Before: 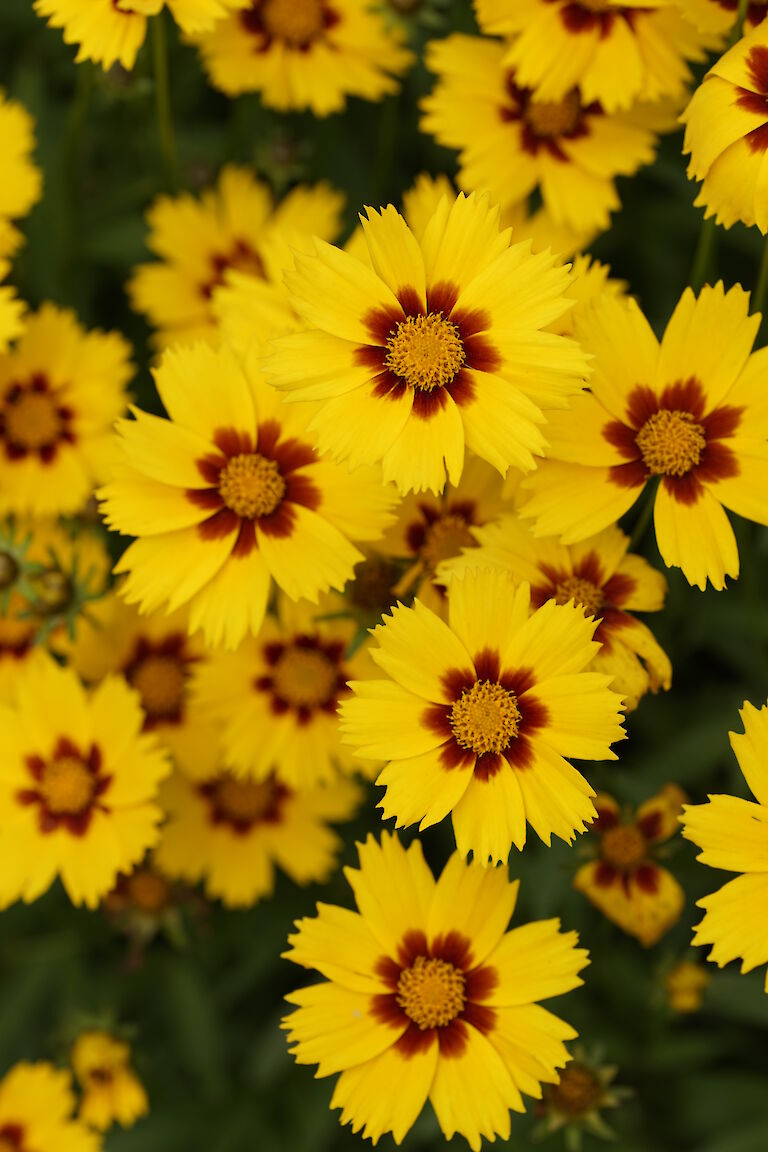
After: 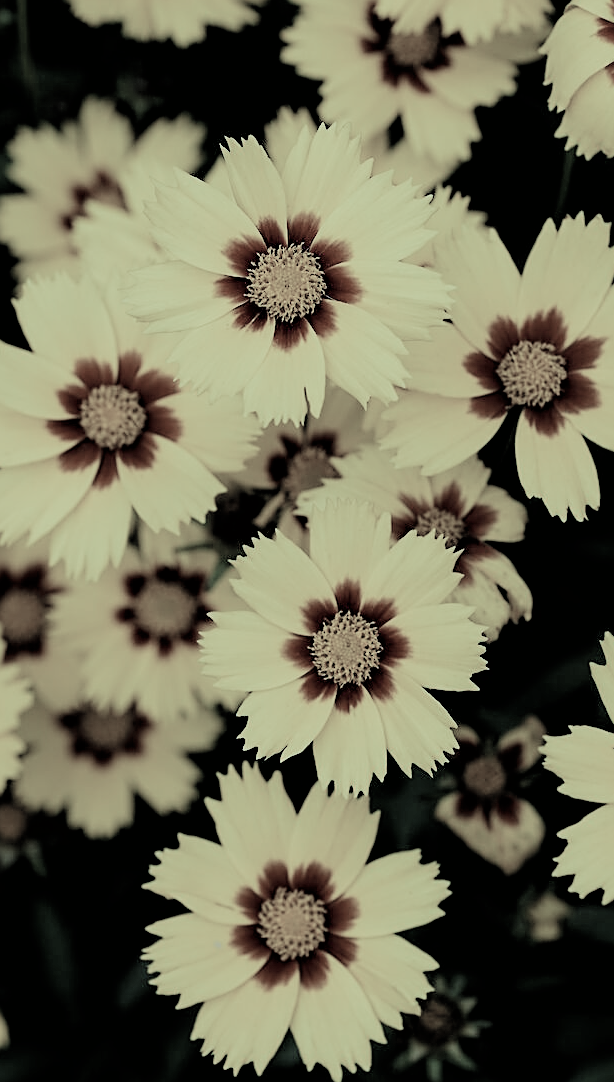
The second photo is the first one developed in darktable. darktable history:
filmic rgb: black relative exposure -2.93 EV, white relative exposure 4.56 EV, hardness 1.78, contrast 1.266
color correction: highlights a* 3.23, highlights b* 2.24, saturation 1.23
sharpen: on, module defaults
crop and rotate: left 18.146%, top 6.007%, right 1.845%
tone equalizer: on, module defaults
color calibration: illuminant custom, x 0.432, y 0.394, temperature 3101.66 K
color zones: curves: ch1 [(0, 0.34) (0.143, 0.164) (0.286, 0.152) (0.429, 0.176) (0.571, 0.173) (0.714, 0.188) (0.857, 0.199) (1, 0.34)]
